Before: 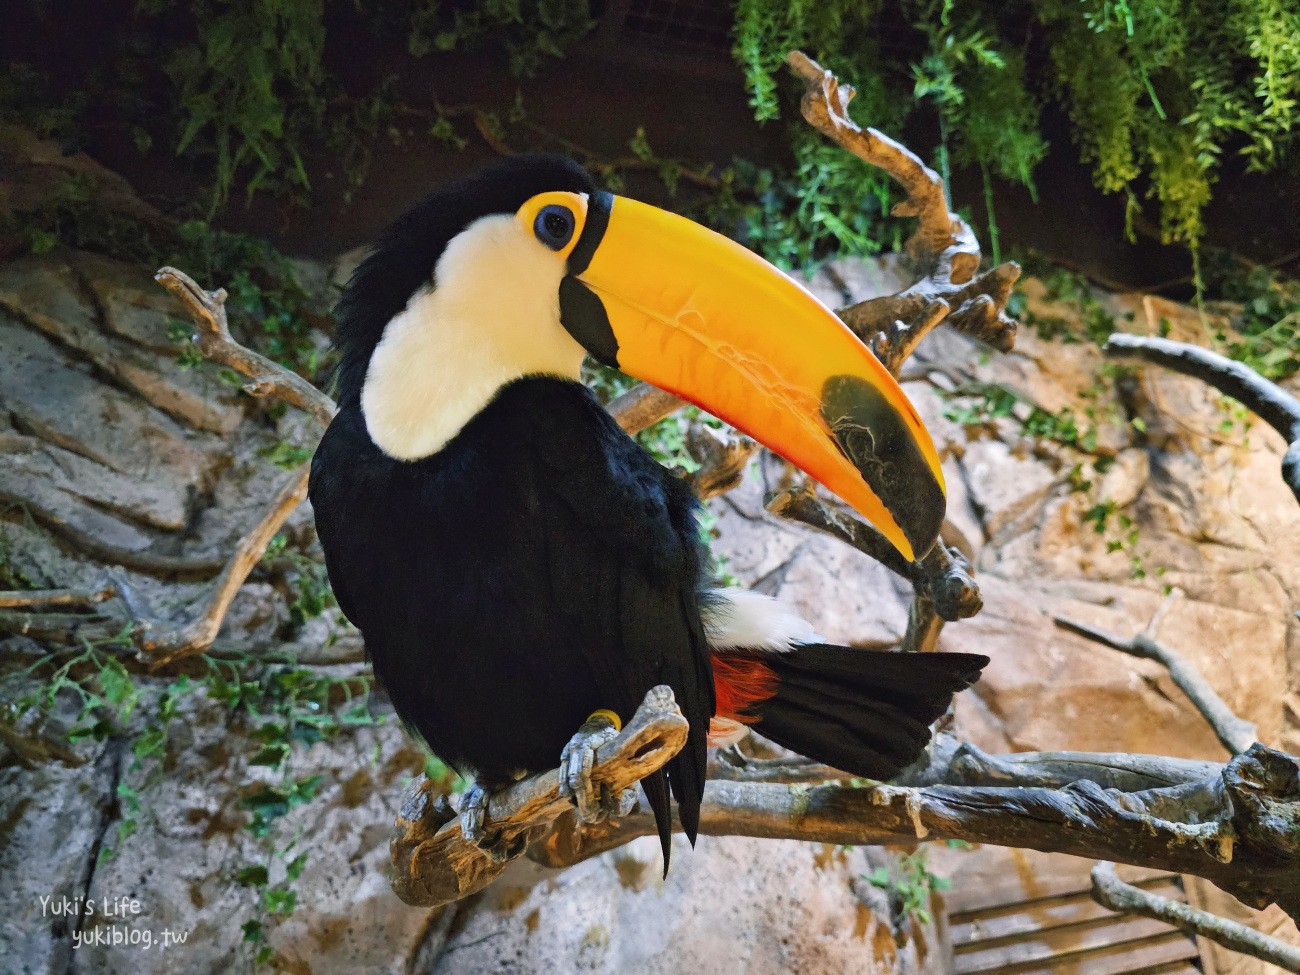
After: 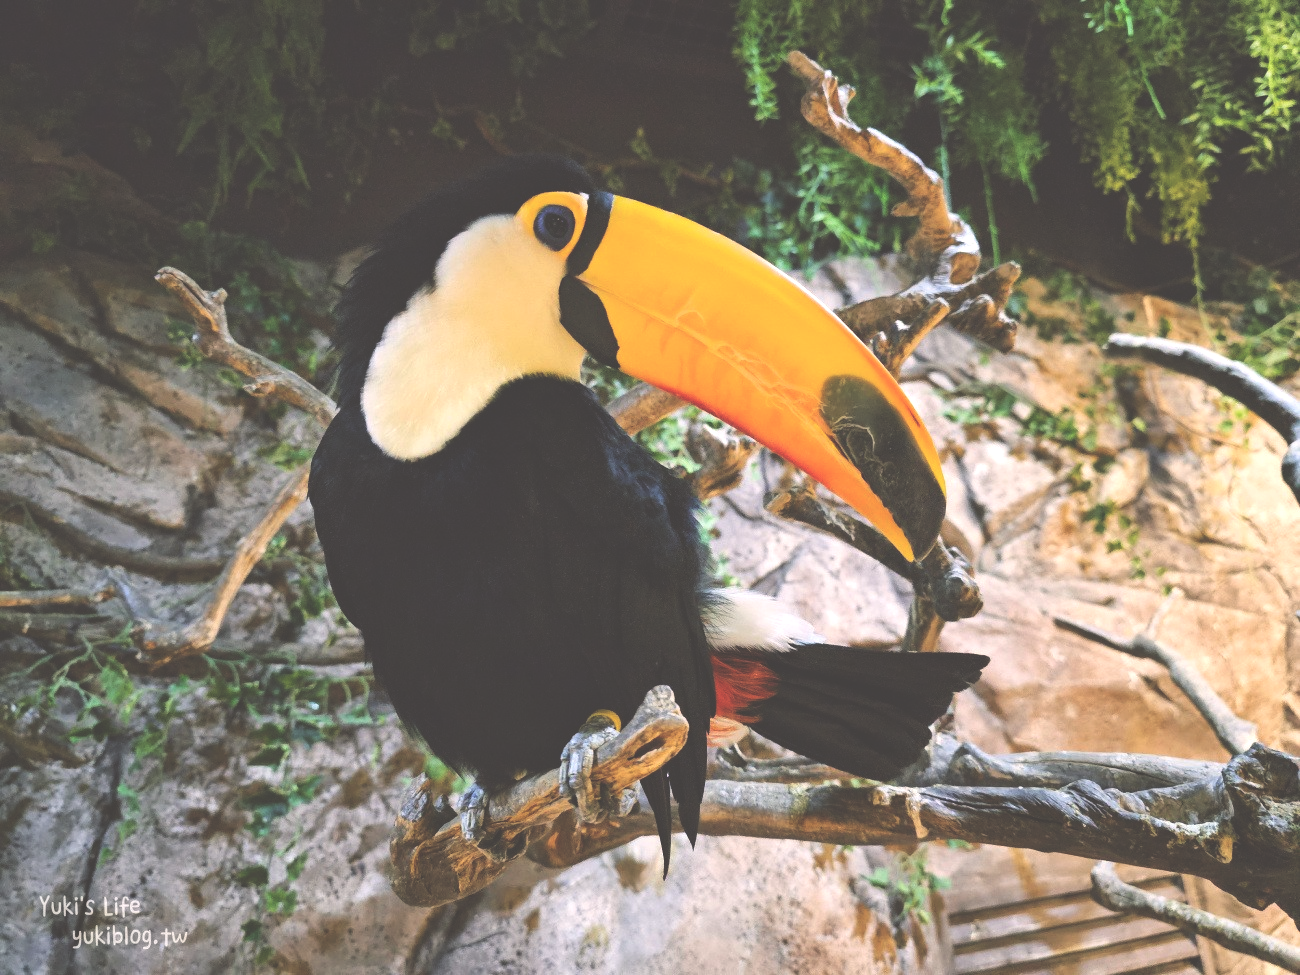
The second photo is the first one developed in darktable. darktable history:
tone equalizer: -8 EV -0.417 EV, -7 EV -0.389 EV, -6 EV -0.333 EV, -5 EV -0.222 EV, -3 EV 0.222 EV, -2 EV 0.333 EV, -1 EV 0.389 EV, +0 EV 0.417 EV, edges refinement/feathering 500, mask exposure compensation -1.57 EV, preserve details no
exposure: black level correction -0.062, exposure -0.05 EV, compensate highlight preservation false
color correction: highlights a* 3.84, highlights b* 5.07
